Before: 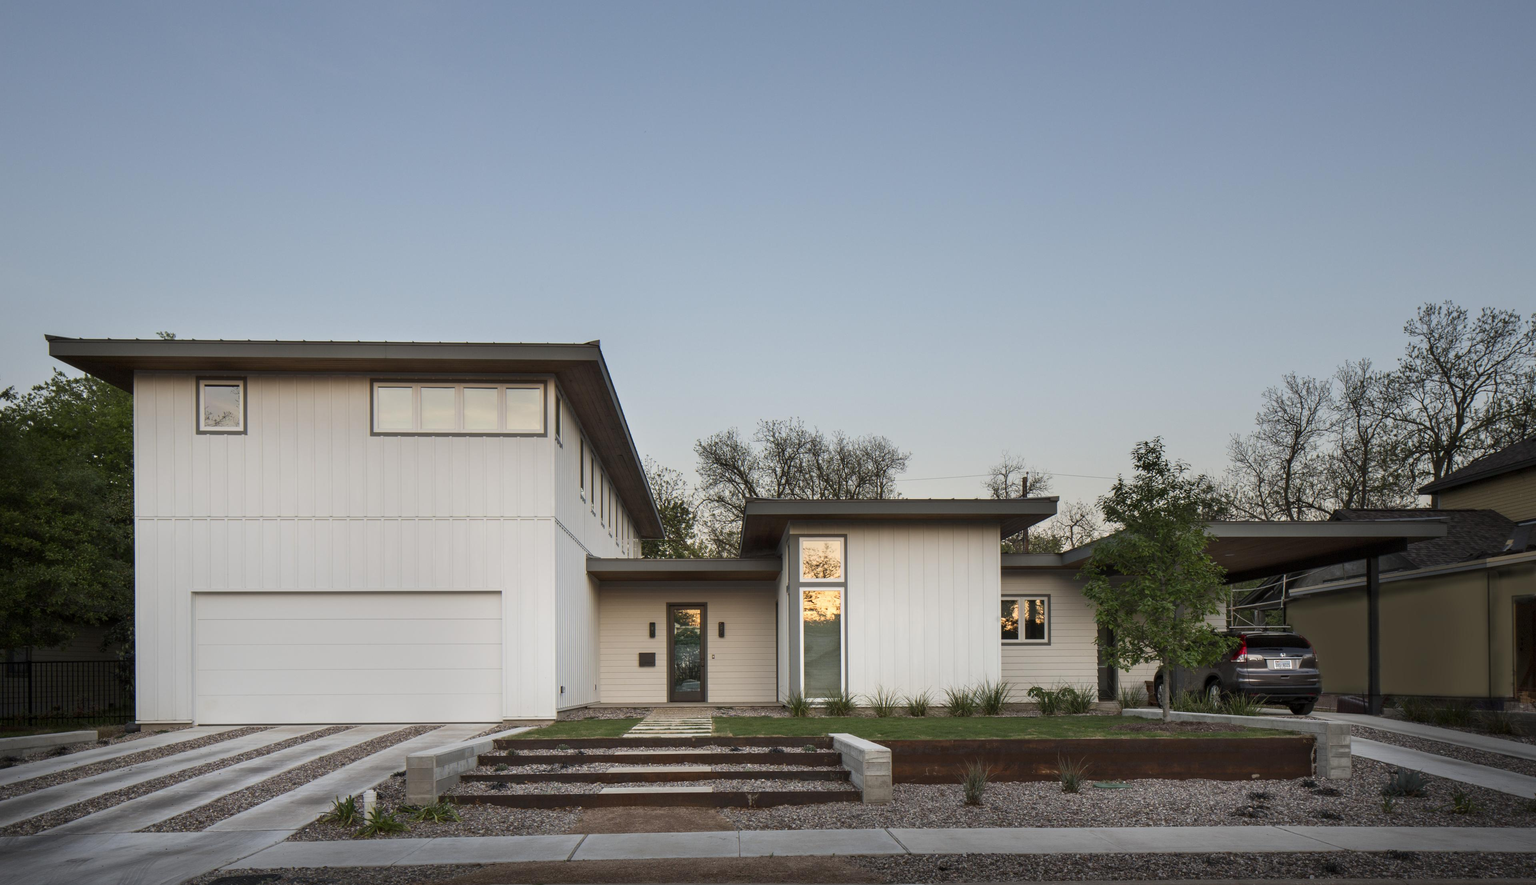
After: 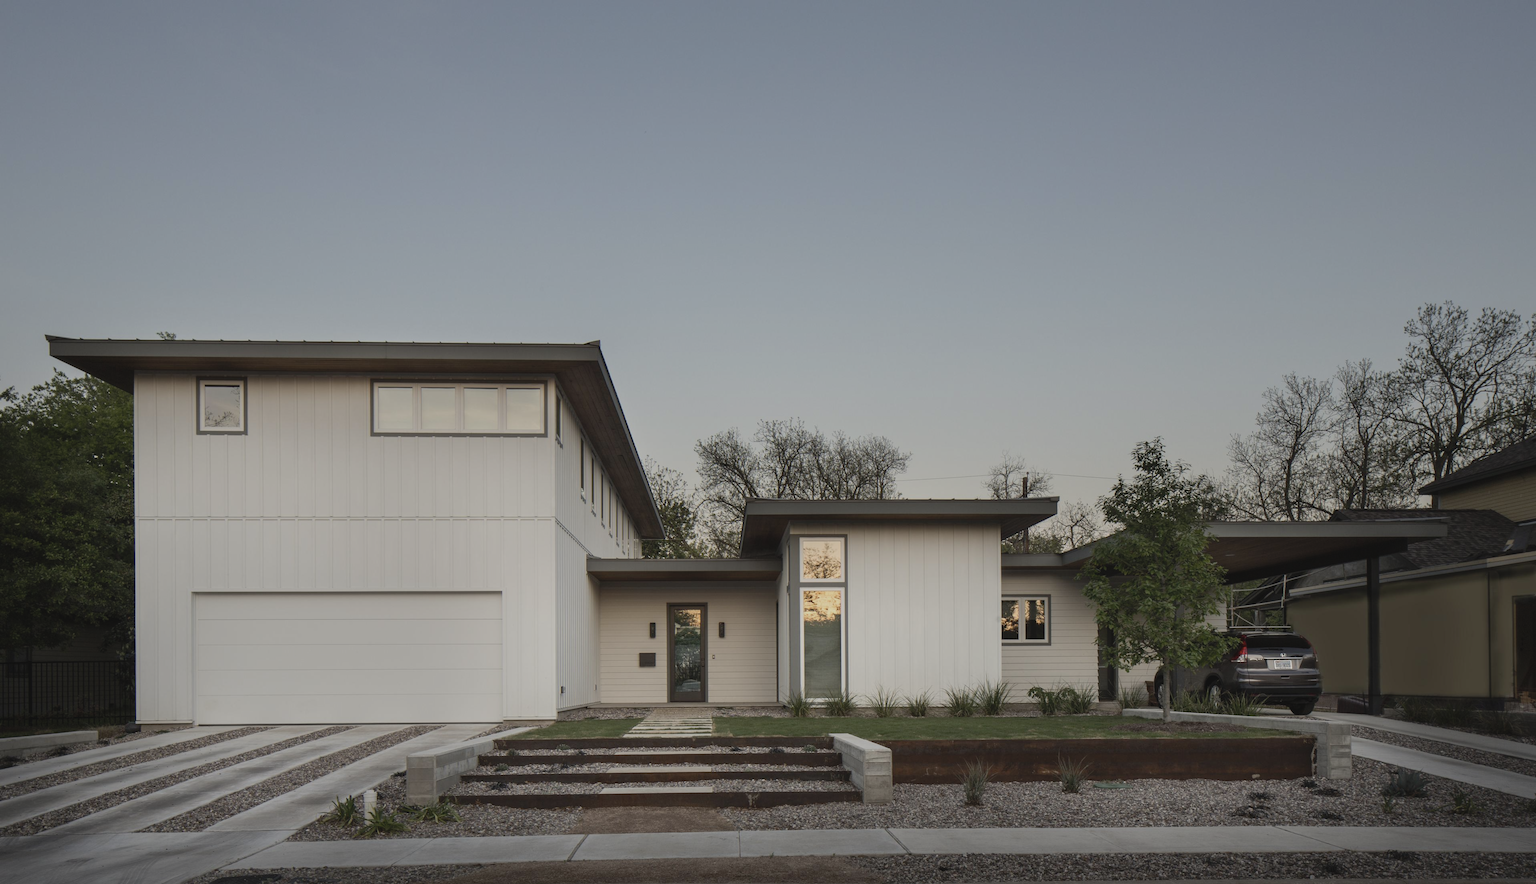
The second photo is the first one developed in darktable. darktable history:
color correction: highlights b* 3.05
contrast brightness saturation: contrast -0.267, saturation -0.42
tone curve: curves: ch0 [(0, 0) (0.003, 0.001) (0.011, 0.004) (0.025, 0.011) (0.044, 0.021) (0.069, 0.028) (0.1, 0.036) (0.136, 0.051) (0.177, 0.085) (0.224, 0.127) (0.277, 0.193) (0.335, 0.266) (0.399, 0.338) (0.468, 0.419) (0.543, 0.504) (0.623, 0.593) (0.709, 0.689) (0.801, 0.784) (0.898, 0.888) (1, 1)], preserve colors none
